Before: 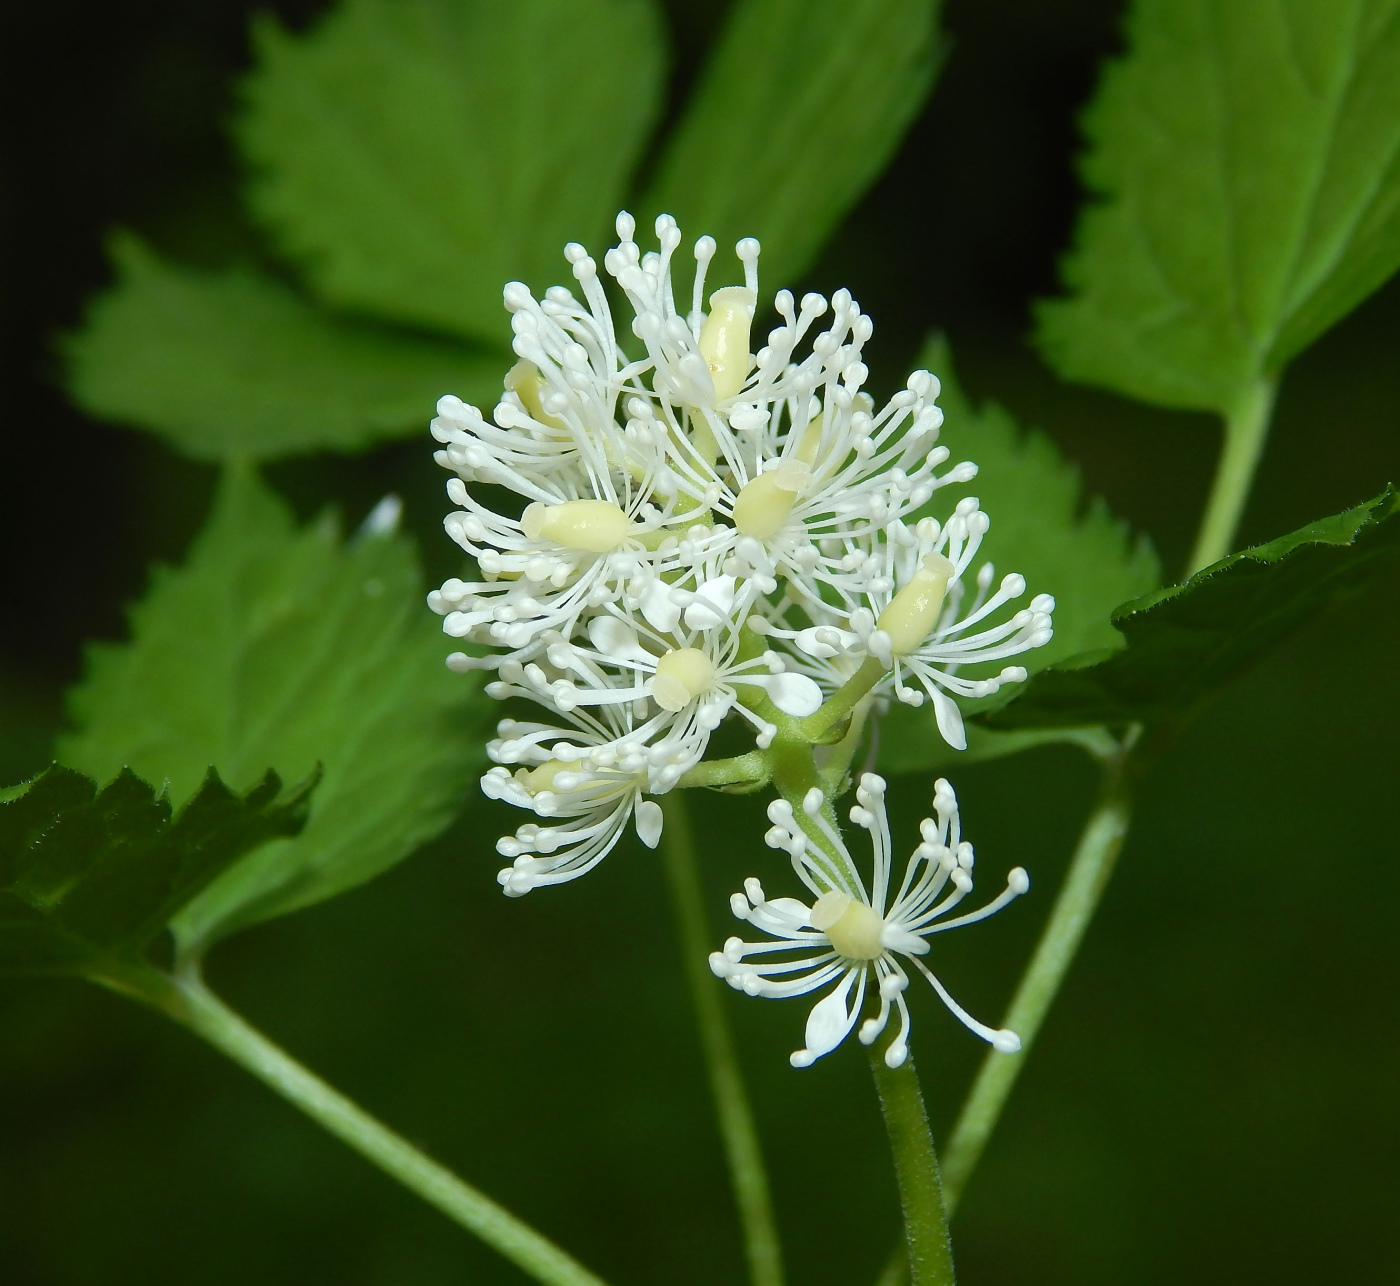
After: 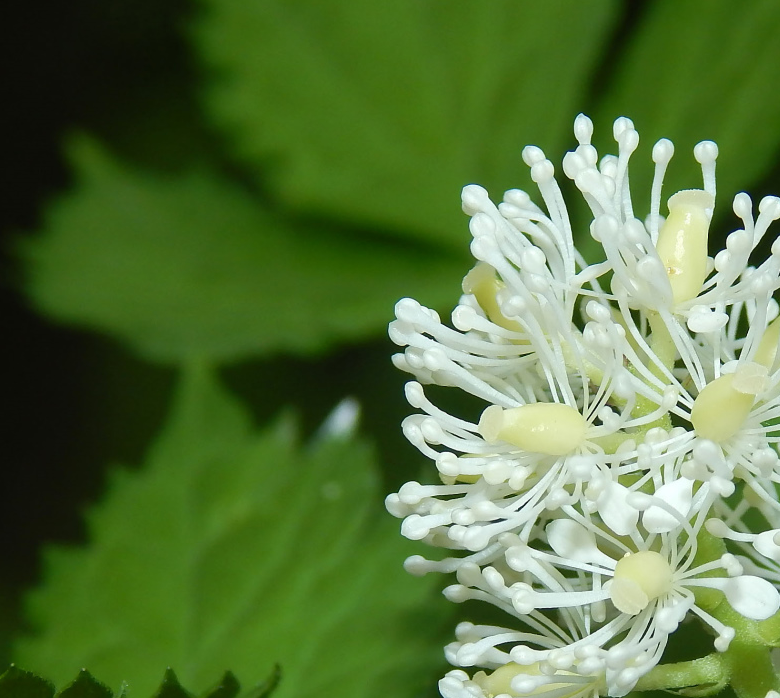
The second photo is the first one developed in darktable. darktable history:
crop and rotate: left 3.051%, top 7.559%, right 41.232%, bottom 38.164%
